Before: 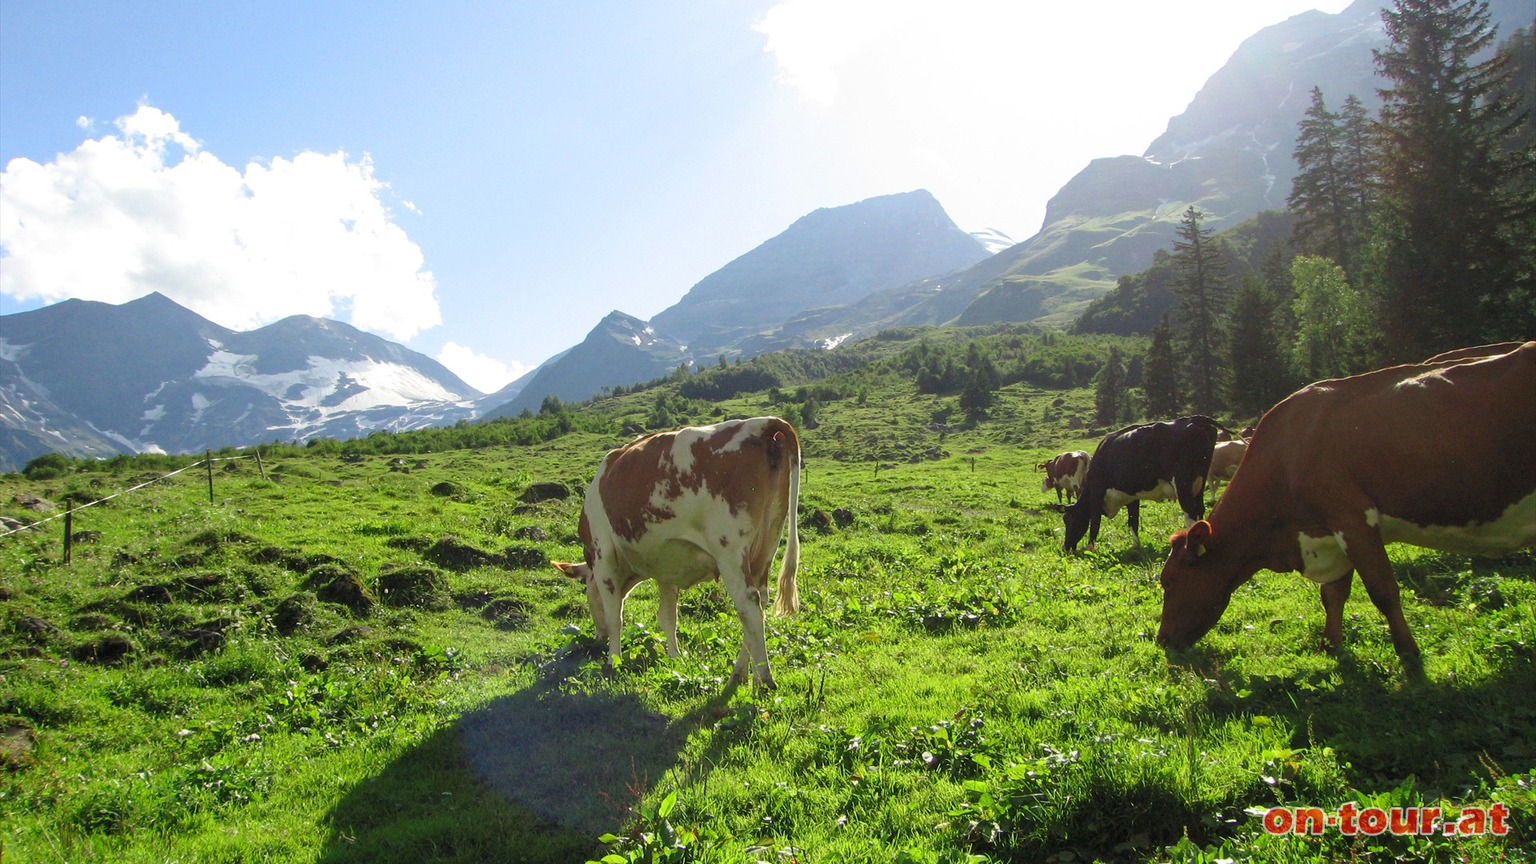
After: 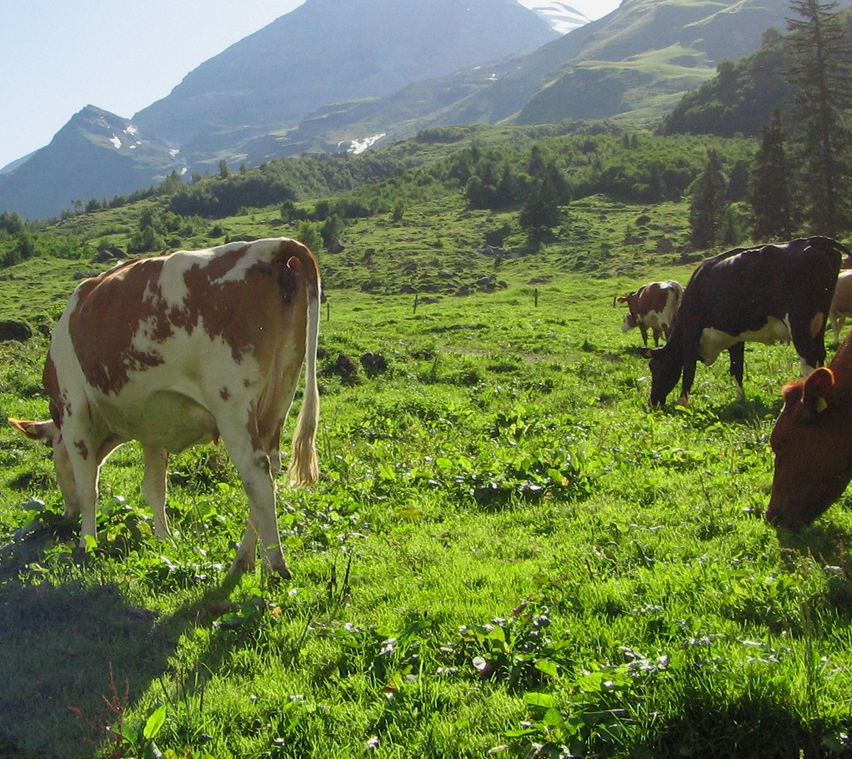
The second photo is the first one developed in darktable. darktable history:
exposure: black level correction 0.001, exposure -0.125 EV, compensate exposure bias true, compensate highlight preservation false
crop: left 35.432%, top 26.233%, right 20.145%, bottom 3.432%
